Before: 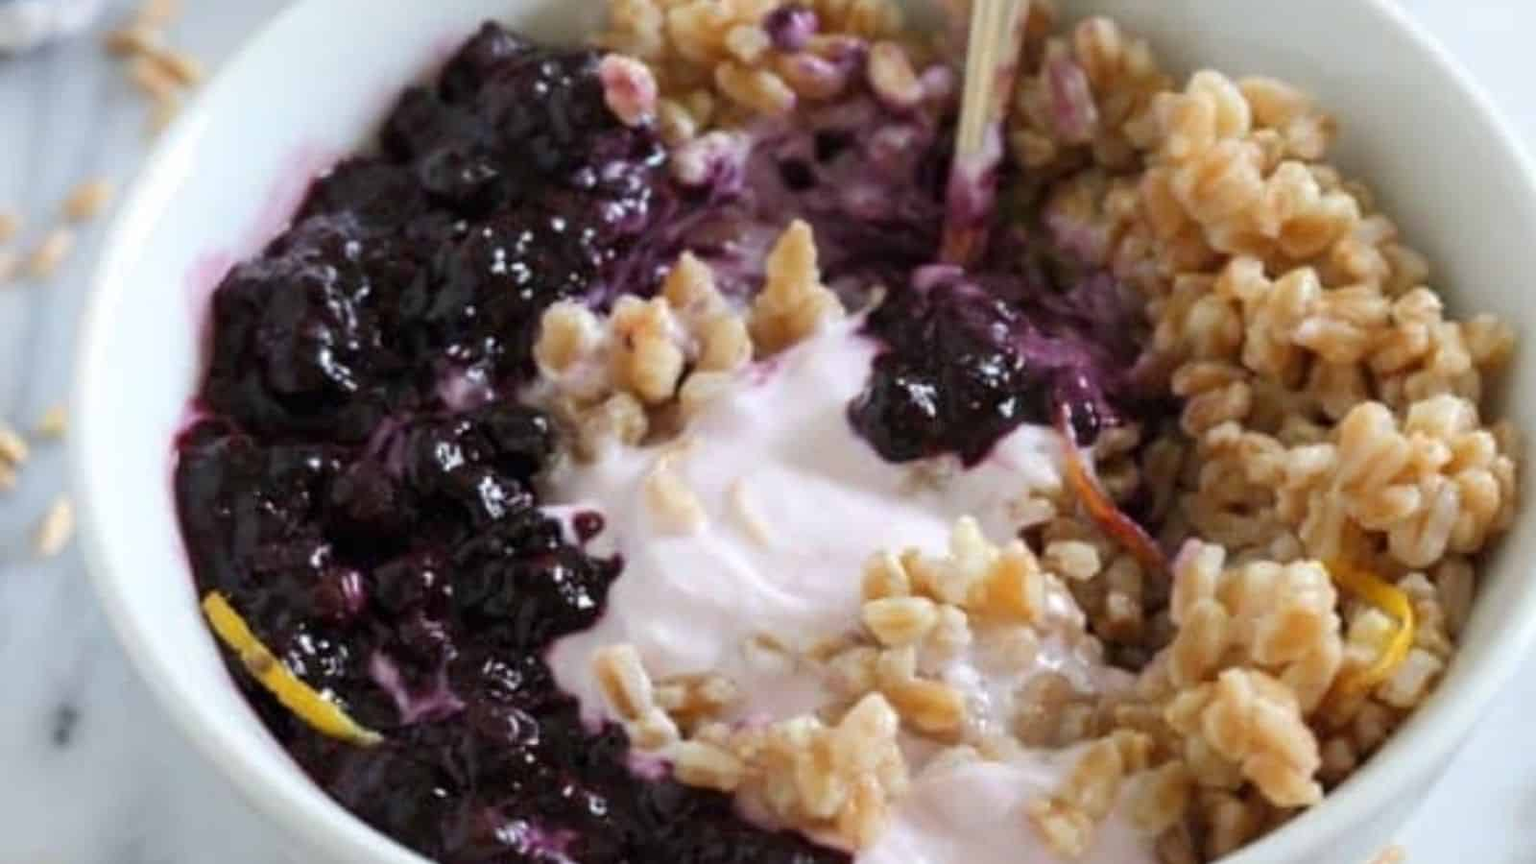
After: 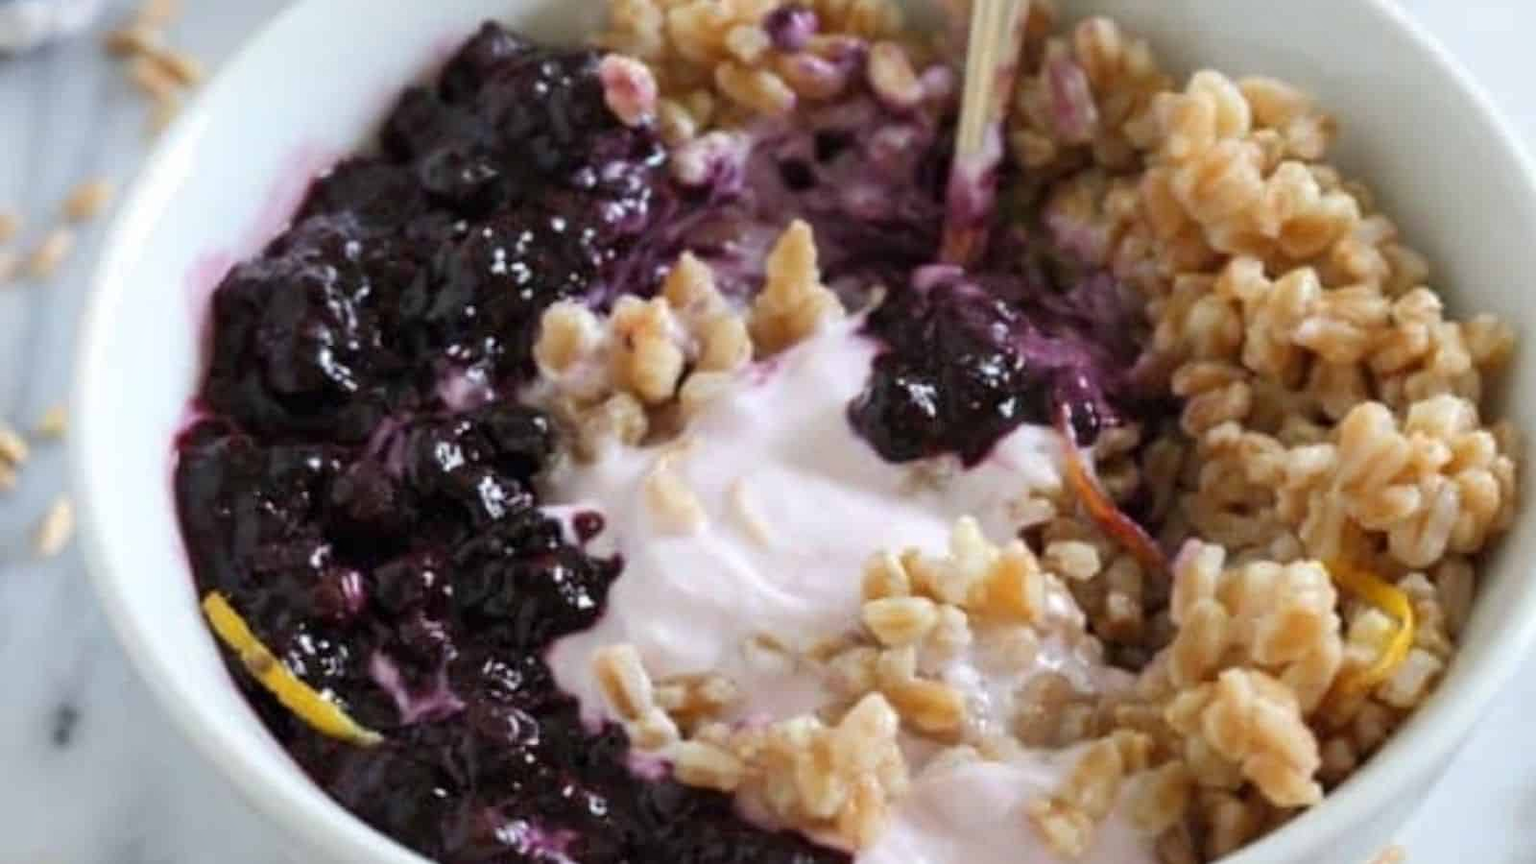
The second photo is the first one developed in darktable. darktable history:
tone equalizer: -8 EV 0.06 EV, smoothing diameter 25%, edges refinement/feathering 10, preserve details guided filter
shadows and highlights: shadows 37.27, highlights -28.18, soften with gaussian
rotate and perspective: crop left 0, crop top 0
